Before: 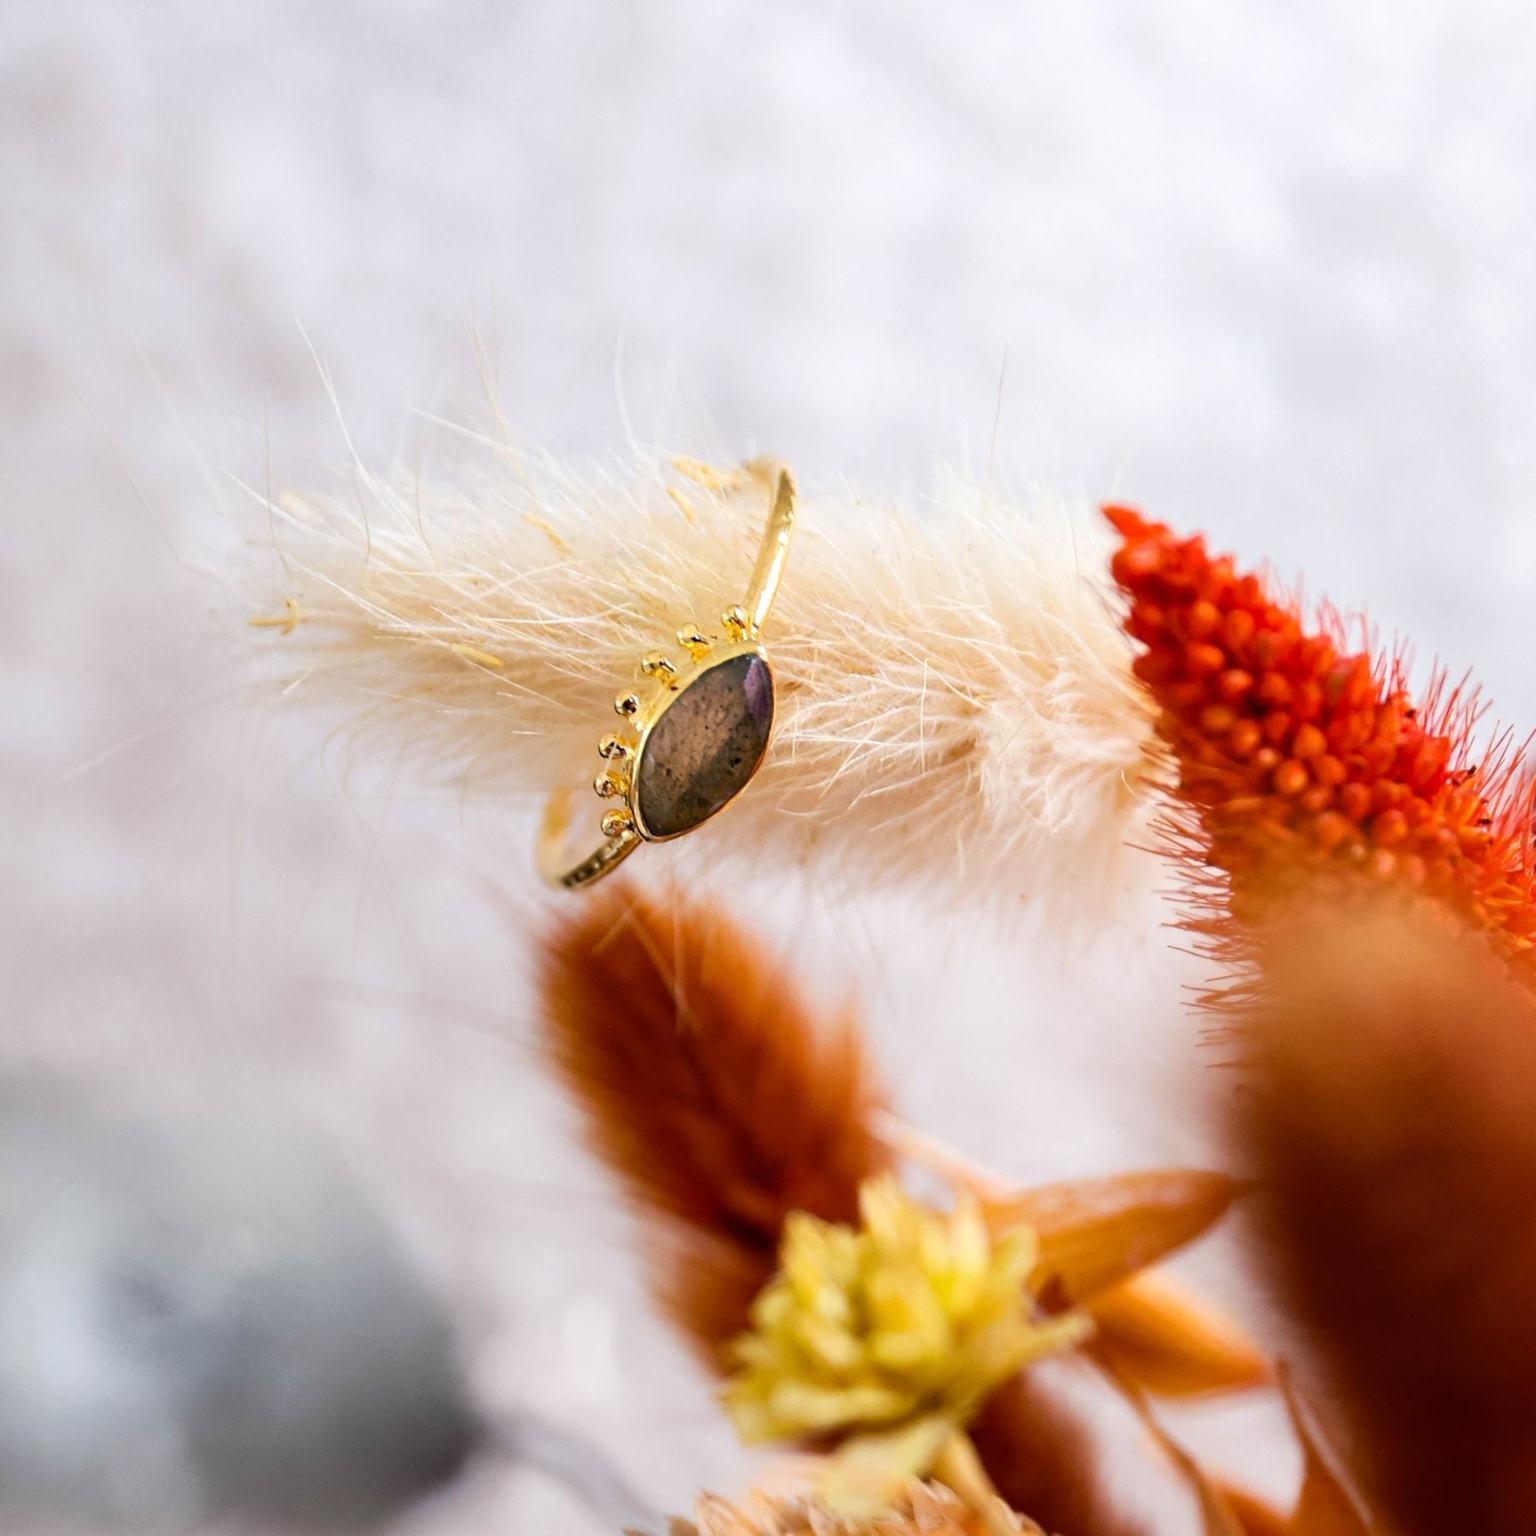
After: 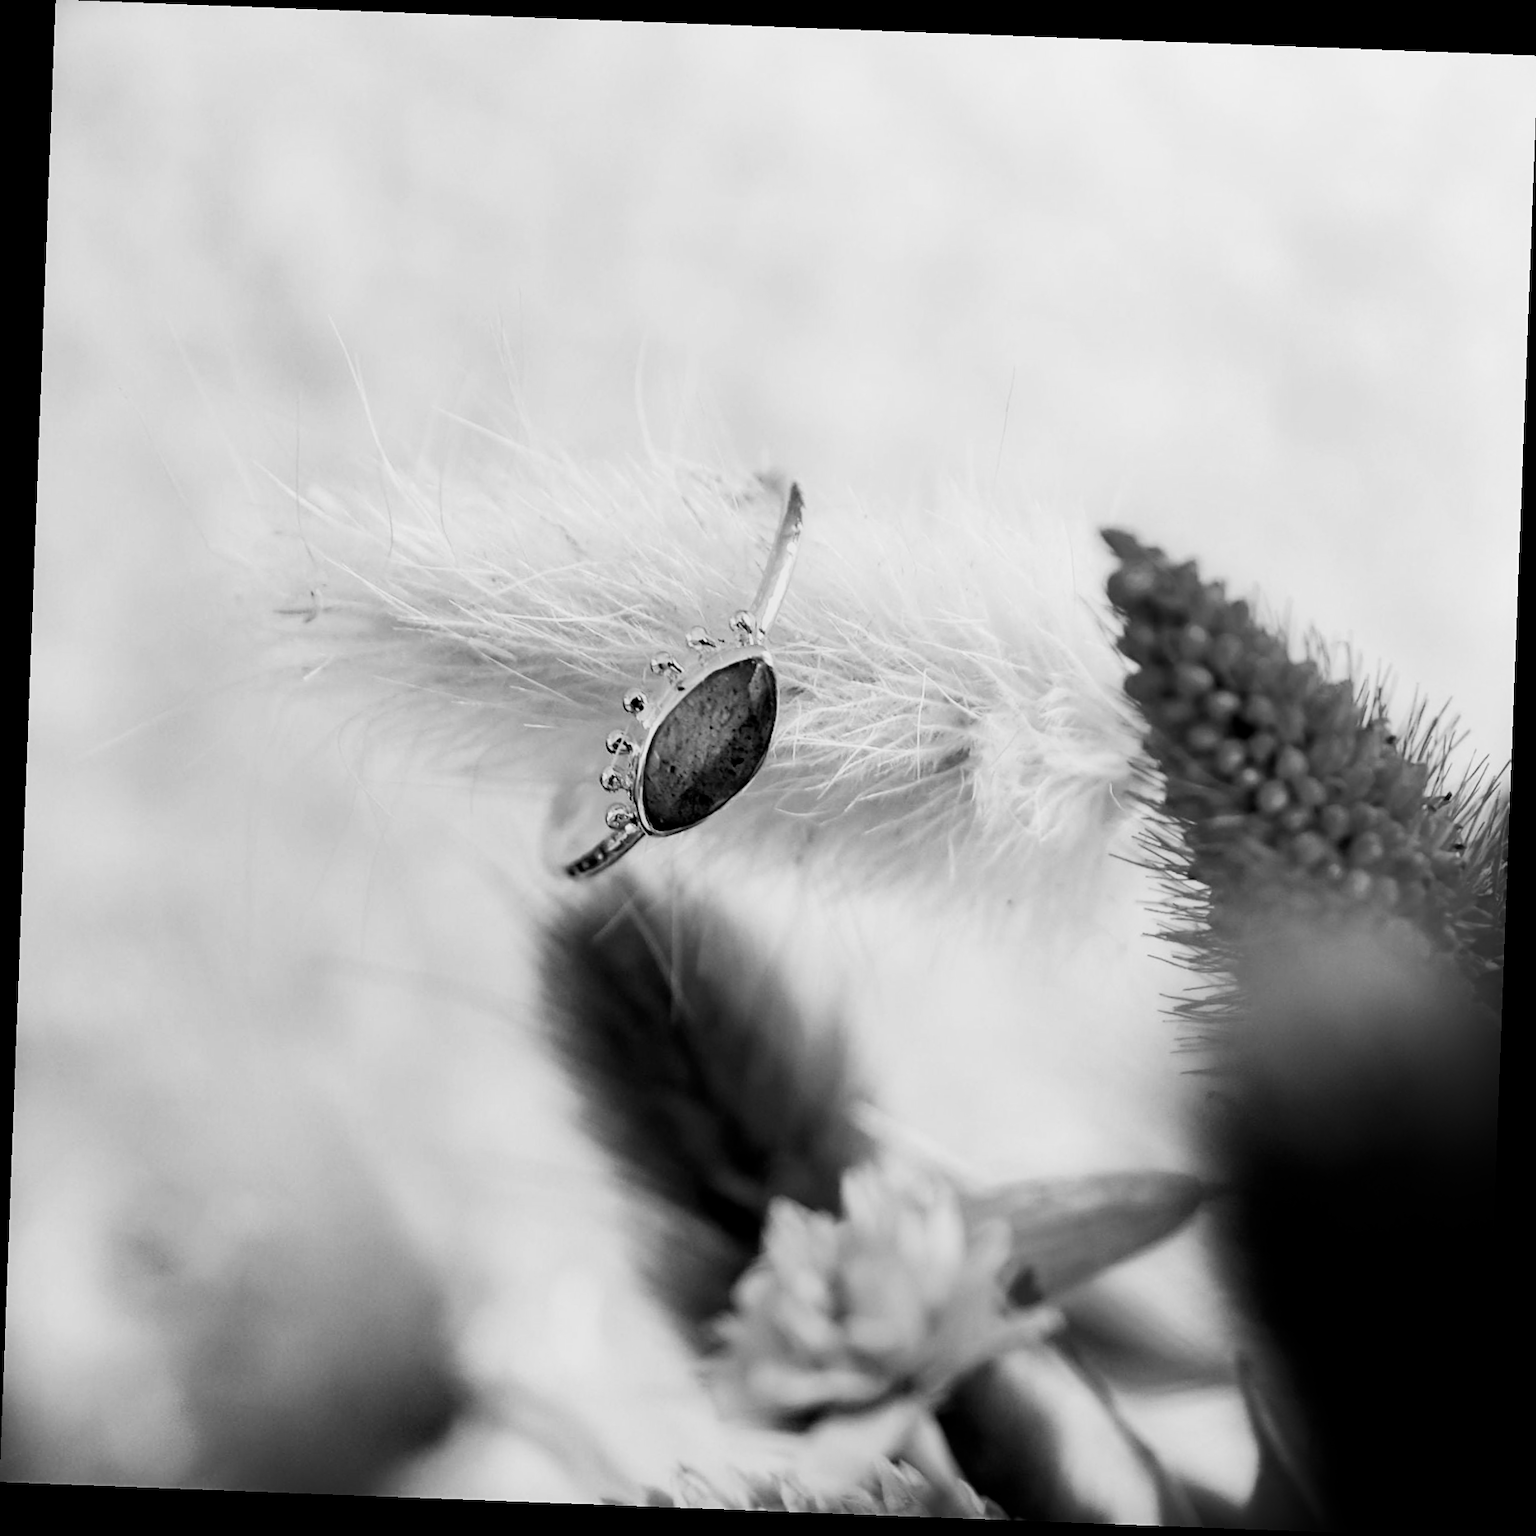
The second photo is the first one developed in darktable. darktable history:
color balance rgb: shadows lift › luminance -21.66%, shadows lift › chroma 8.98%, shadows lift › hue 283.37°, power › chroma 1.55%, power › hue 25.59°, highlights gain › luminance 6.08%, highlights gain › chroma 2.55%, highlights gain › hue 90°, global offset › luminance -0.87%, perceptual saturation grading › global saturation 27.49%, perceptual saturation grading › highlights -28.39%, perceptual saturation grading › mid-tones 15.22%, perceptual saturation grading › shadows 33.98%, perceptual brilliance grading › highlights 10%, perceptual brilliance grading › mid-tones 5%
shadows and highlights: shadows -88.03, highlights -35.45, shadows color adjustment 99.15%, highlights color adjustment 0%, soften with gaussian
monochrome: on, module defaults
rotate and perspective: rotation 2.17°, automatic cropping off
sharpen: amount 0.2
filmic rgb: black relative exposure -7.75 EV, white relative exposure 4.4 EV, threshold 3 EV, target black luminance 0%, hardness 3.76, latitude 50.51%, contrast 1.074, highlights saturation mix 10%, shadows ↔ highlights balance -0.22%, color science v4 (2020), enable highlight reconstruction true
color correction: highlights a* 17.03, highlights b* 0.205, shadows a* -15.38, shadows b* -14.56, saturation 1.5
